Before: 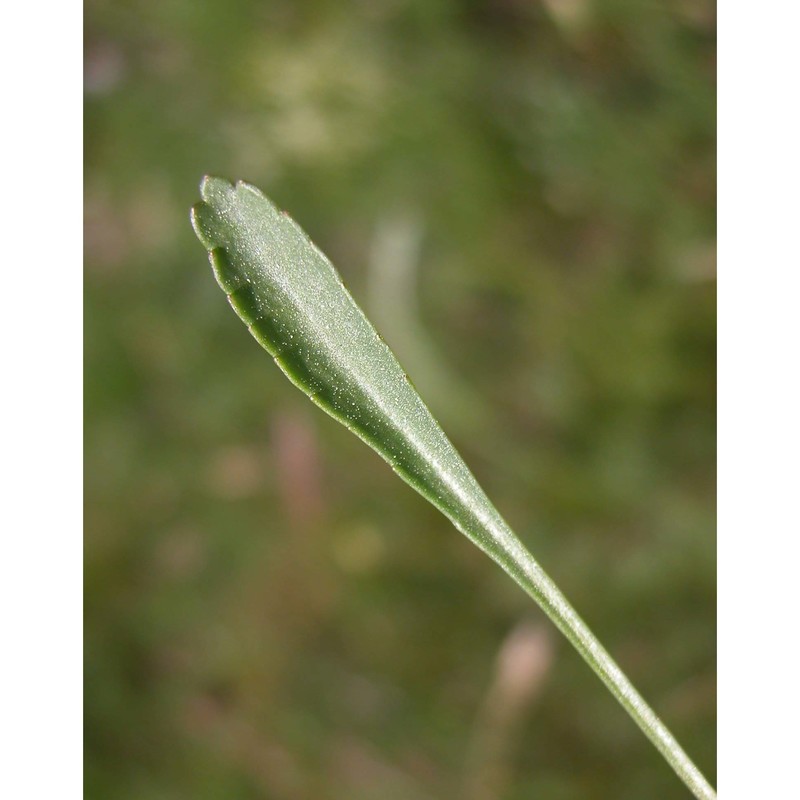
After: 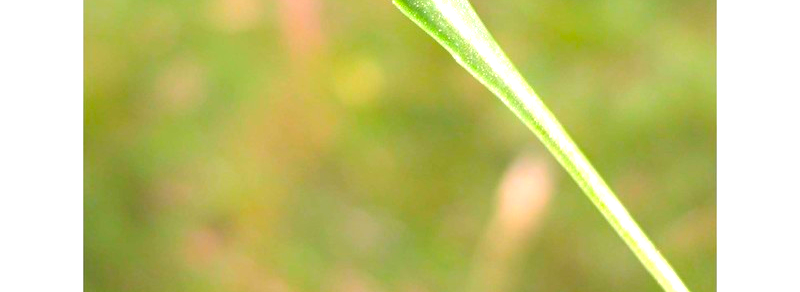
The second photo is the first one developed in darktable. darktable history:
crop and rotate: top 58.618%, bottom 4.764%
contrast brightness saturation: contrast 0.066, brightness 0.177, saturation 0.418
exposure: black level correction 0, exposure 1.455 EV, compensate highlight preservation false
haze removal: compatibility mode true, adaptive false
contrast equalizer: y [[0.439, 0.44, 0.442, 0.457, 0.493, 0.498], [0.5 ×6], [0.5 ×6], [0 ×6], [0 ×6]]
